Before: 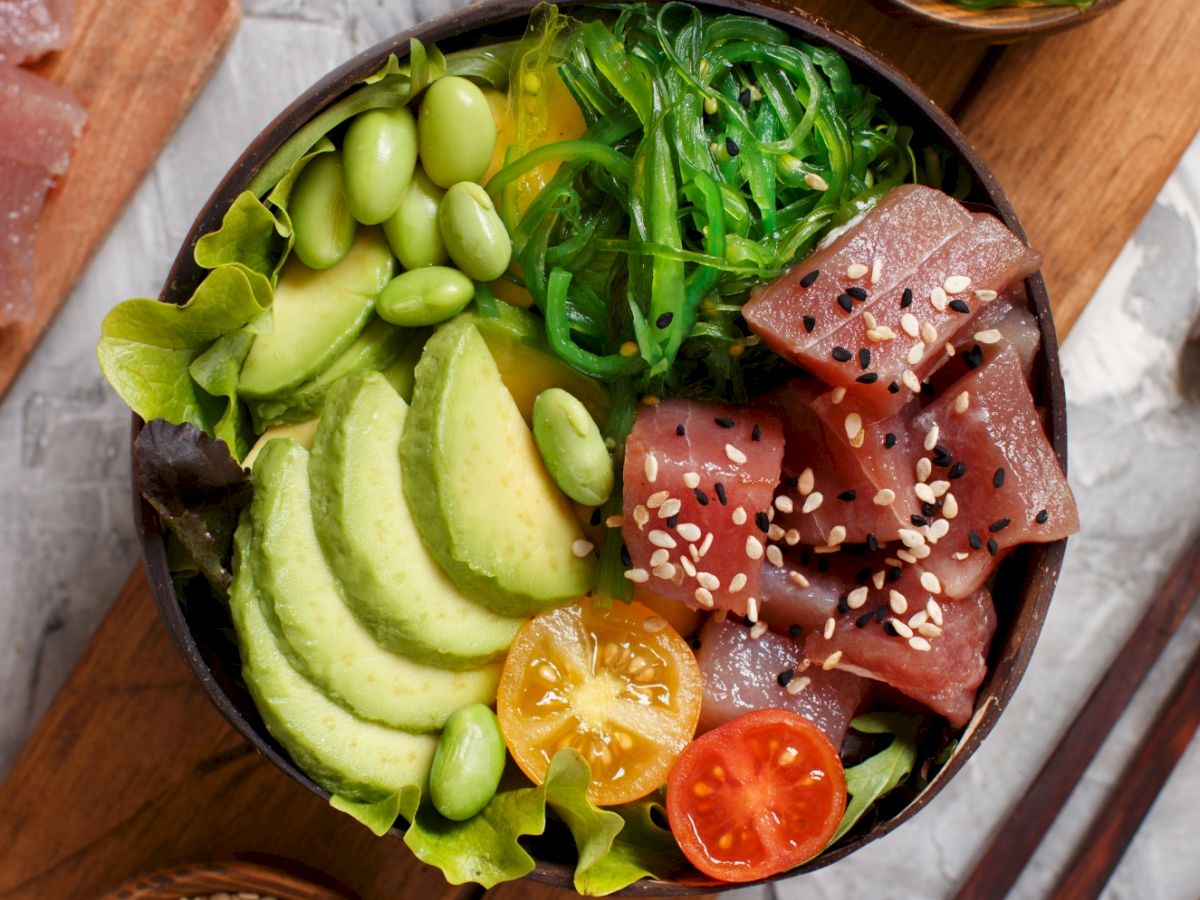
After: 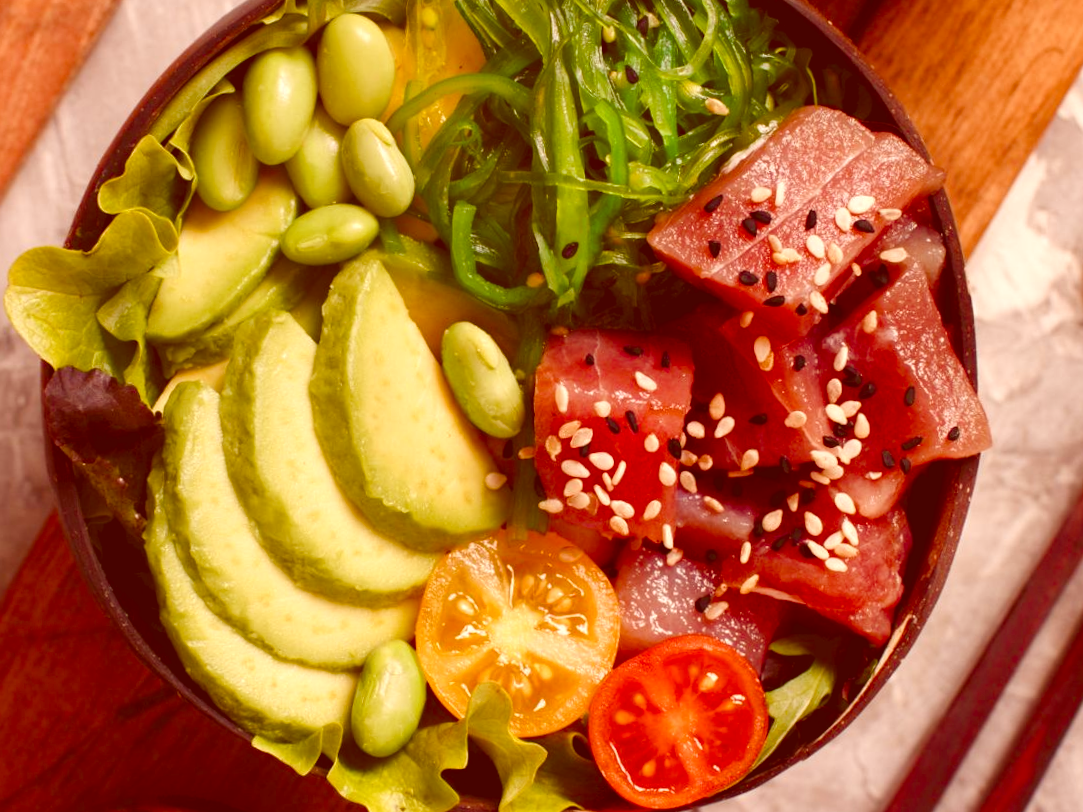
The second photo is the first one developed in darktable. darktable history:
crop and rotate: angle 1.96°, left 5.673%, top 5.673%
tone equalizer: on, module defaults
color balance rgb: shadows lift › chroma 3%, shadows lift › hue 280.8°, power › hue 330°, highlights gain › chroma 3%, highlights gain › hue 75.6°, global offset › luminance 1.5%, perceptual saturation grading › global saturation 20%, perceptual saturation grading › highlights -25%, perceptual saturation grading › shadows 50%, global vibrance 30%
exposure: black level correction 0.001, exposure 0.191 EV, compensate highlight preservation false
color correction: highlights a* 9.03, highlights b* 8.71, shadows a* 40, shadows b* 40, saturation 0.8
